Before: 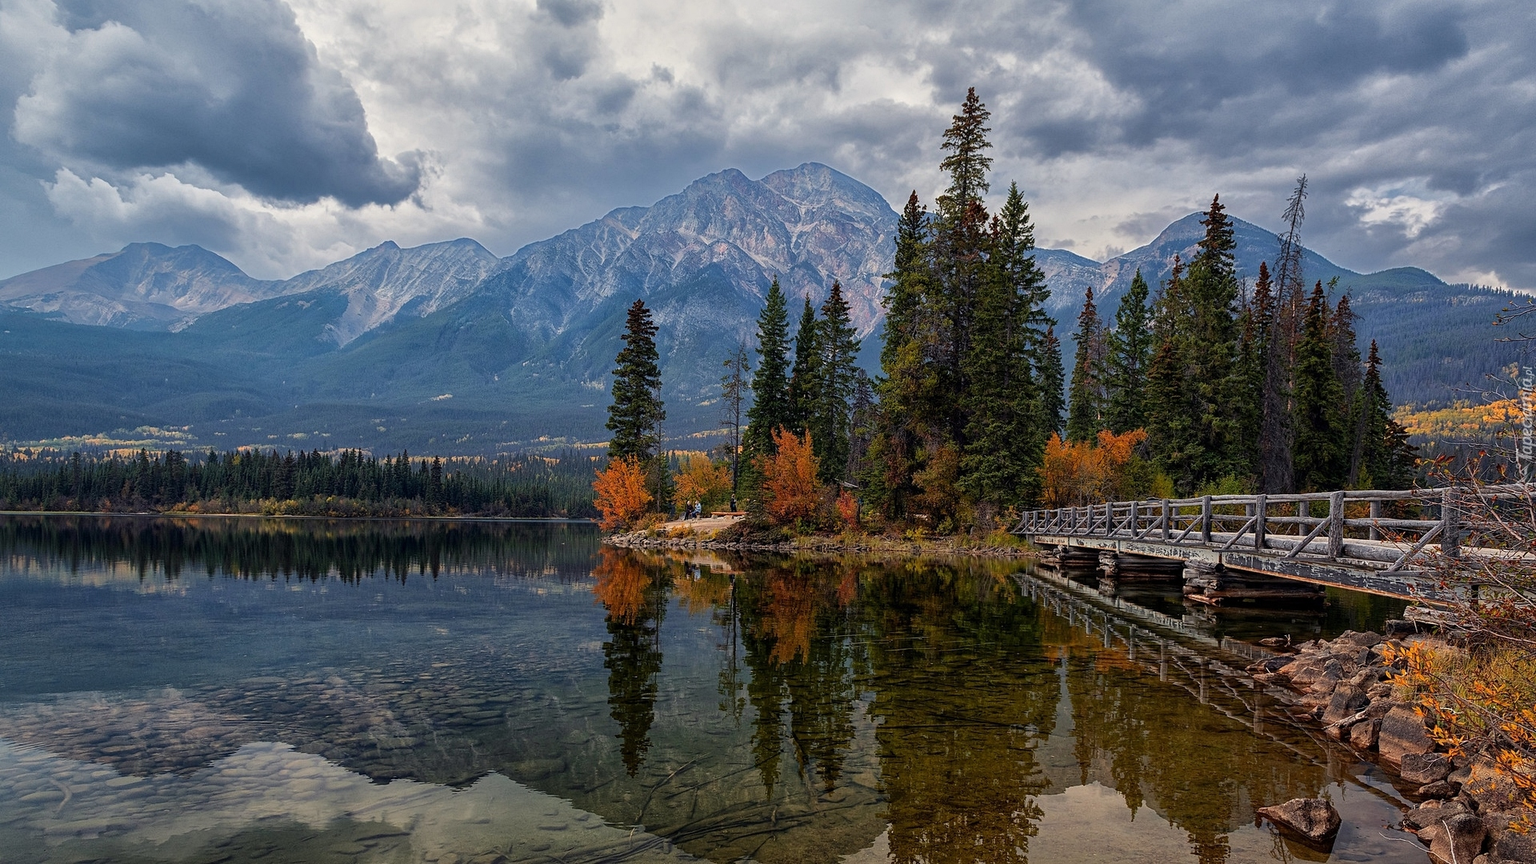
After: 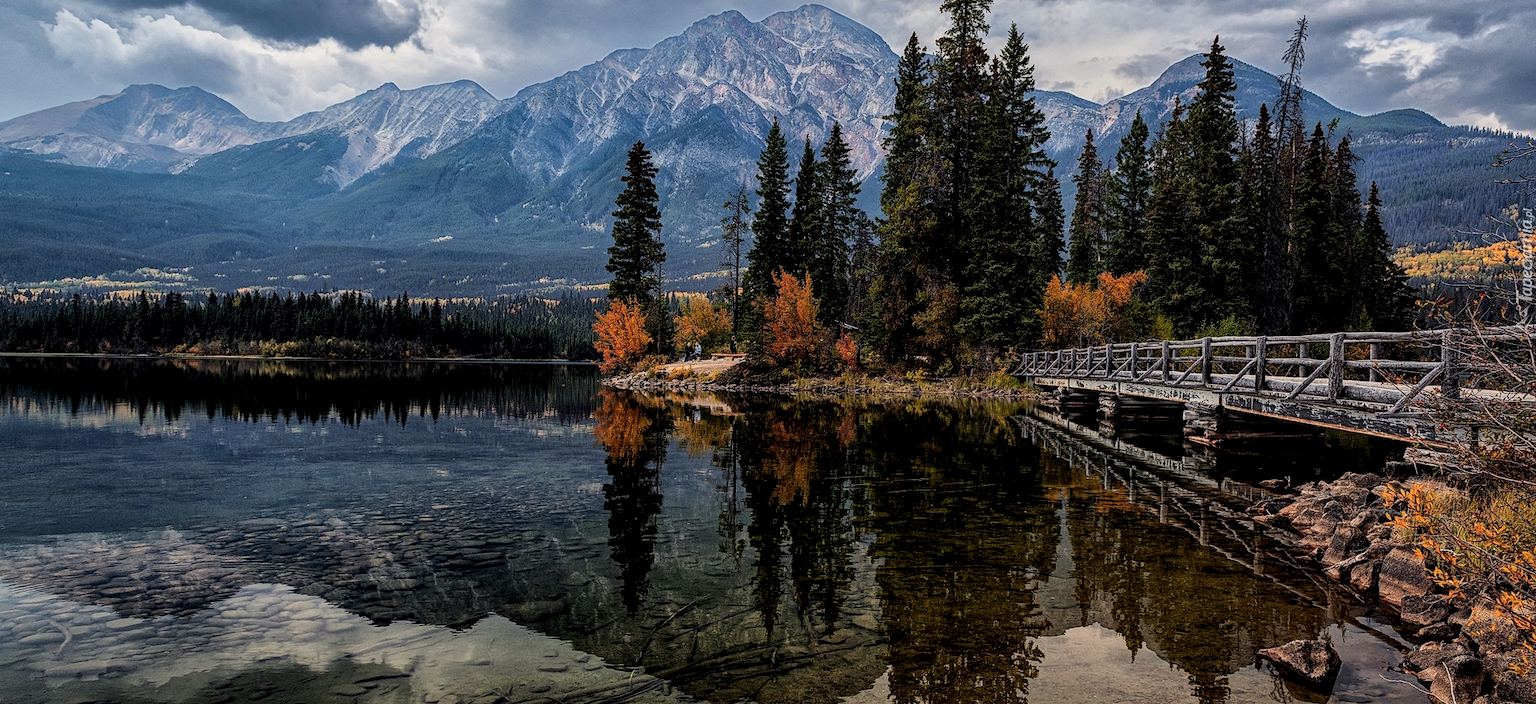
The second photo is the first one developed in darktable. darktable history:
local contrast: on, module defaults
crop and rotate: top 18.507%
filmic rgb: black relative exposure -16 EV, white relative exposure 6.29 EV, hardness 5.1, contrast 1.35
